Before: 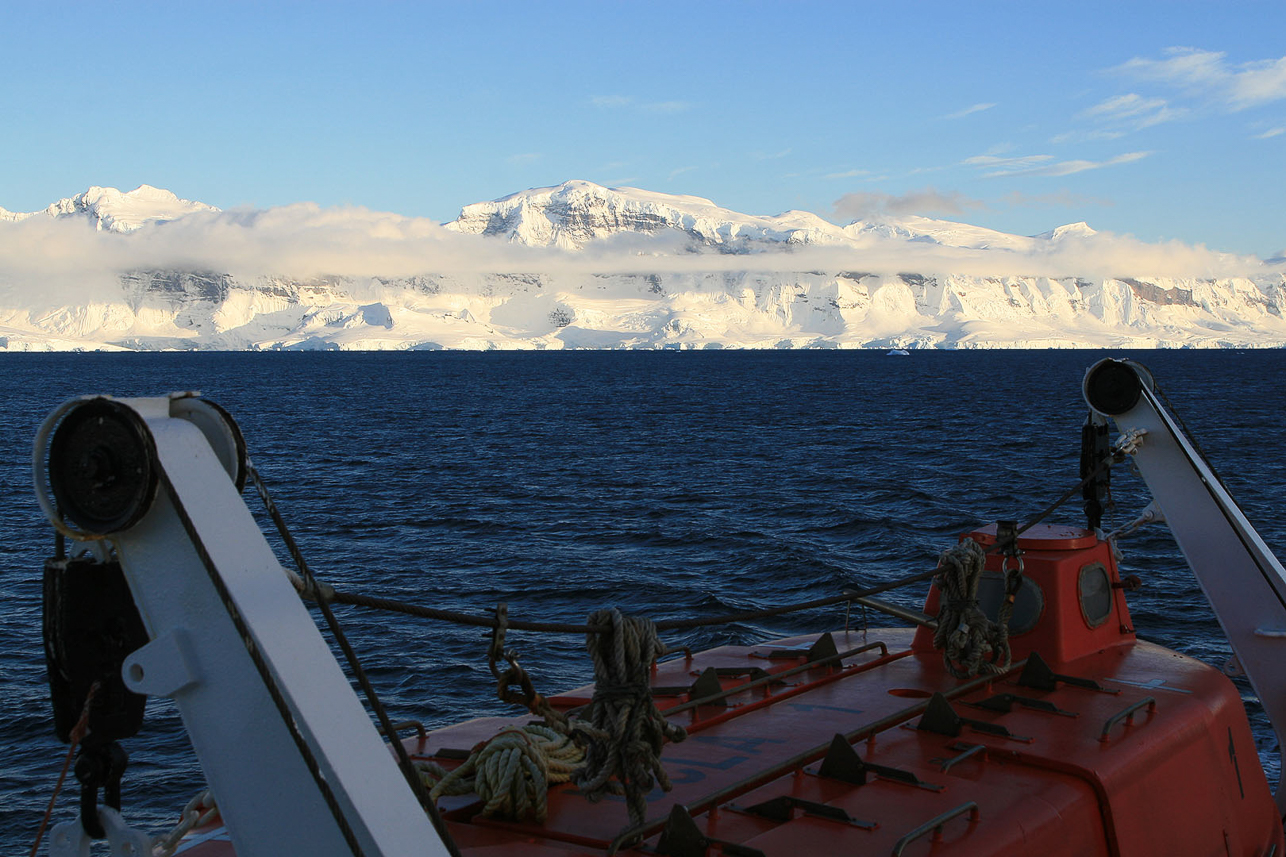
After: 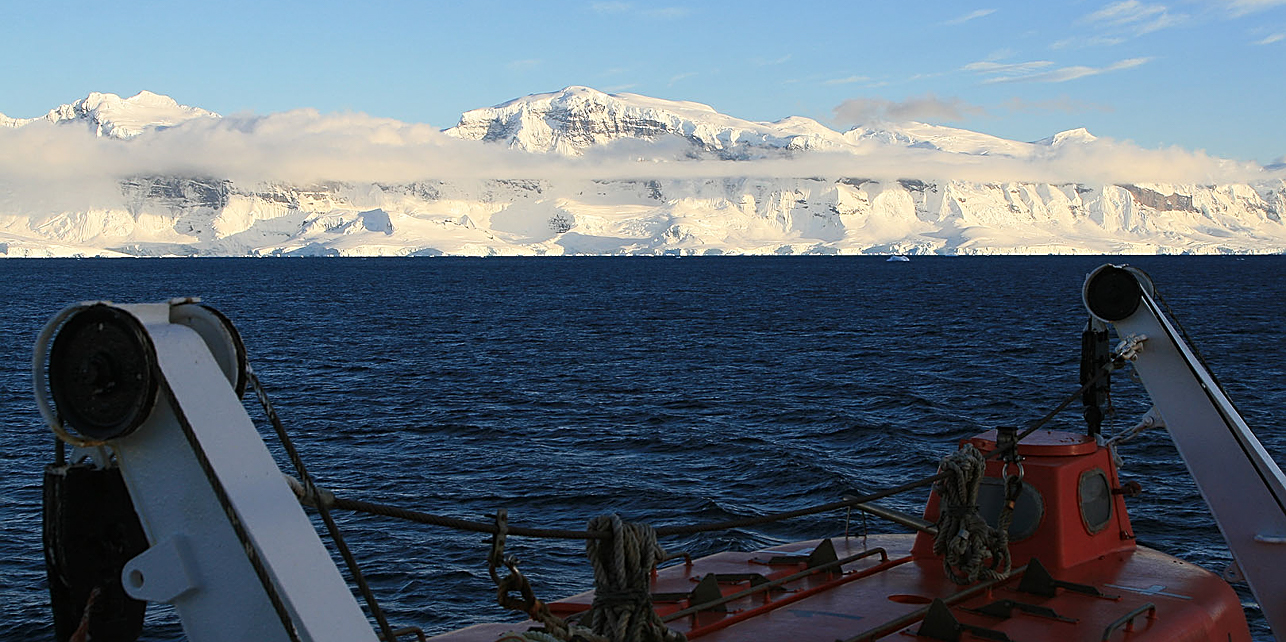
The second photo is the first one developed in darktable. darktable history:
crop: top 11.061%, bottom 13.929%
sharpen: on, module defaults
